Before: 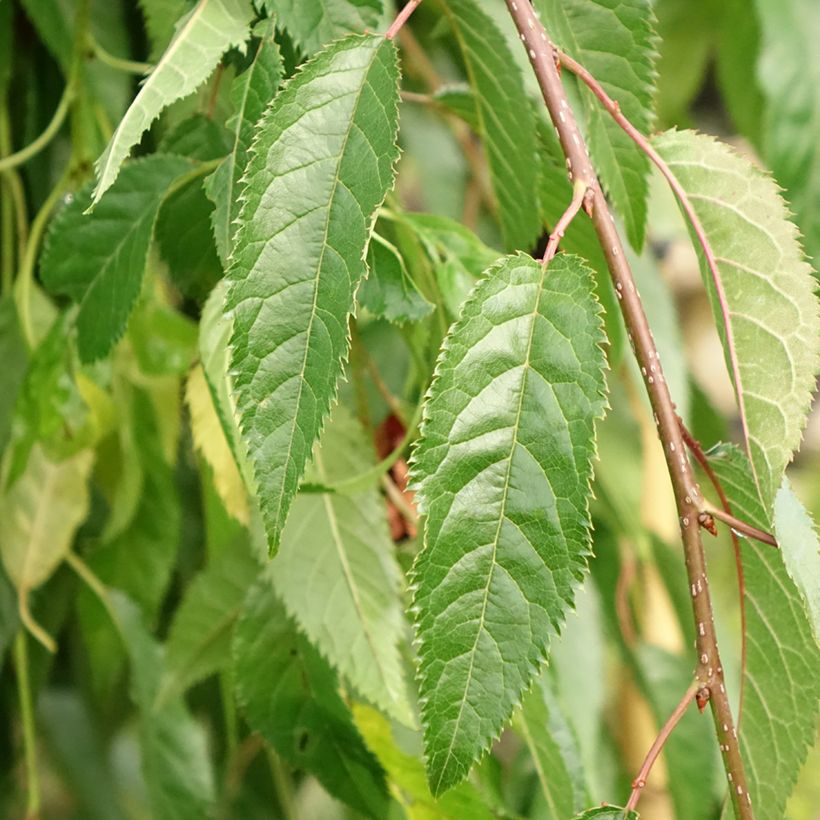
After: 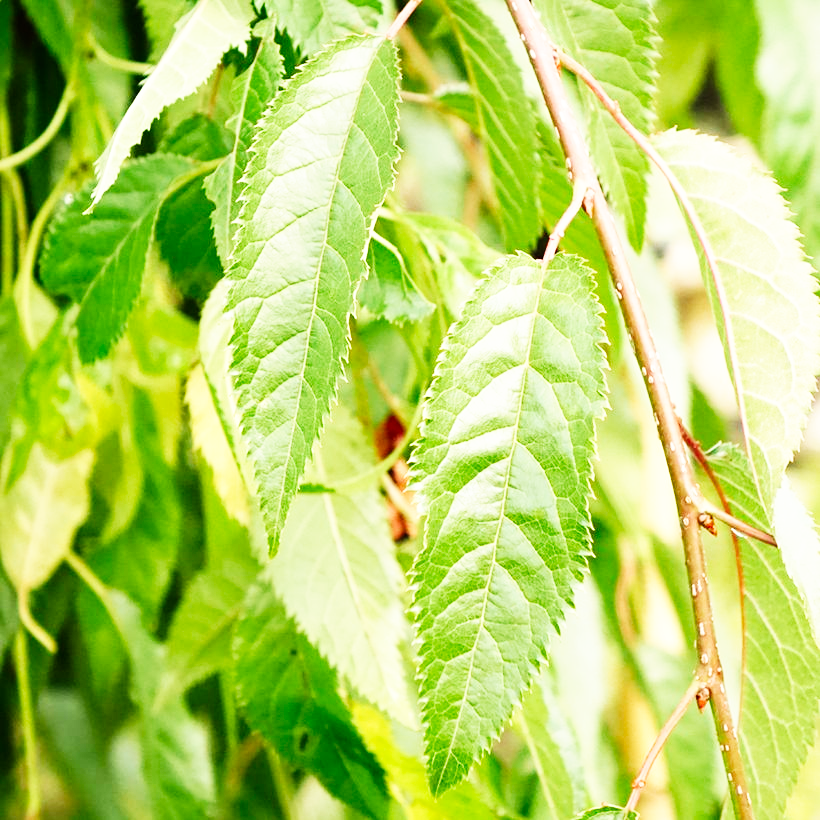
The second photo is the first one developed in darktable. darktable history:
tone equalizer: on, module defaults
base curve: curves: ch0 [(0, 0) (0.007, 0.004) (0.027, 0.03) (0.046, 0.07) (0.207, 0.54) (0.442, 0.872) (0.673, 0.972) (1, 1)], preserve colors none
velvia: strength 15.11%
